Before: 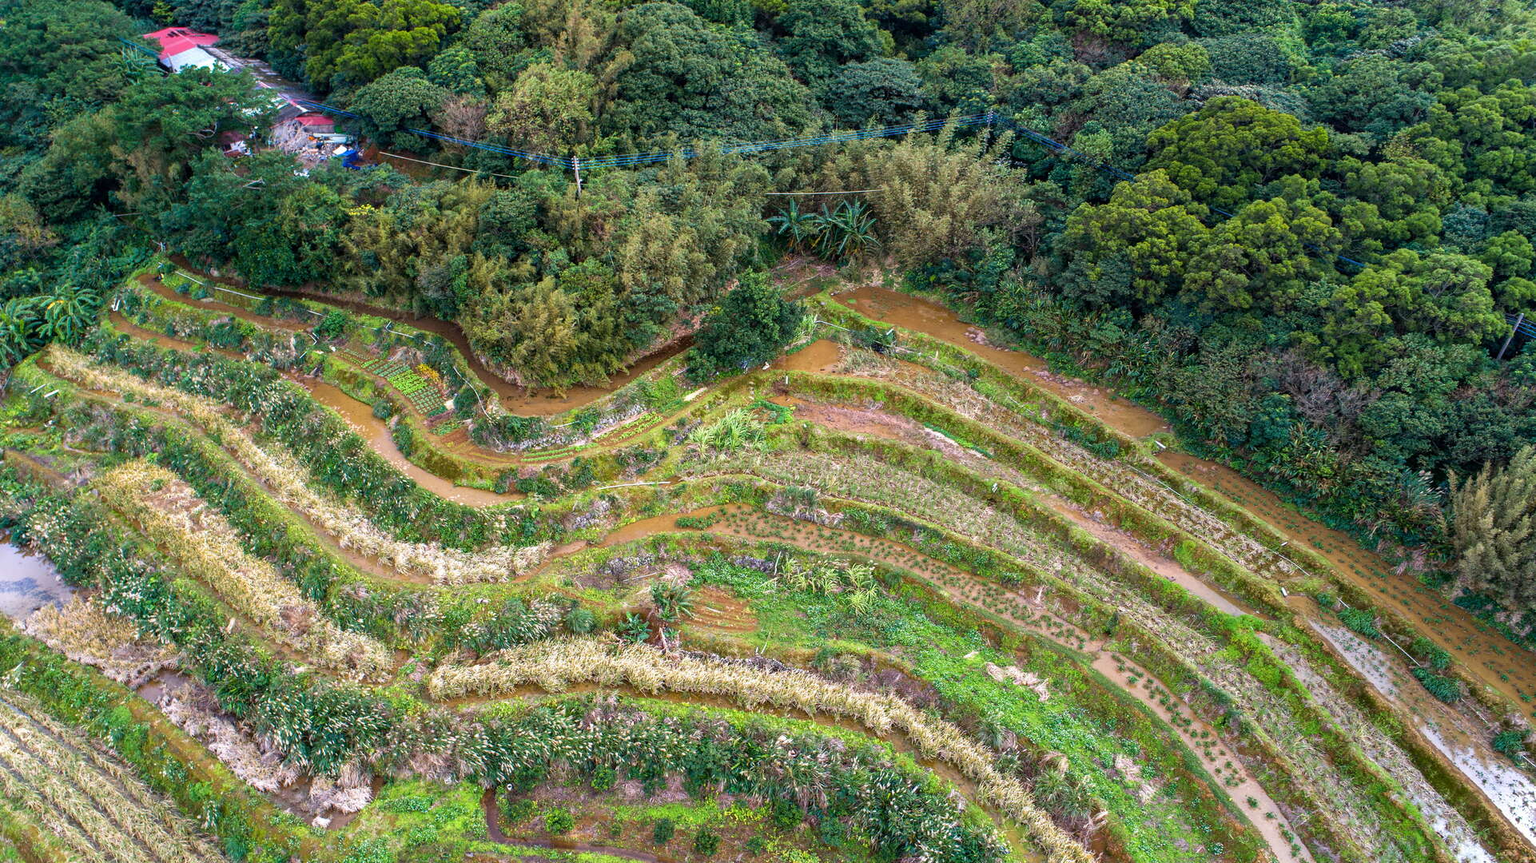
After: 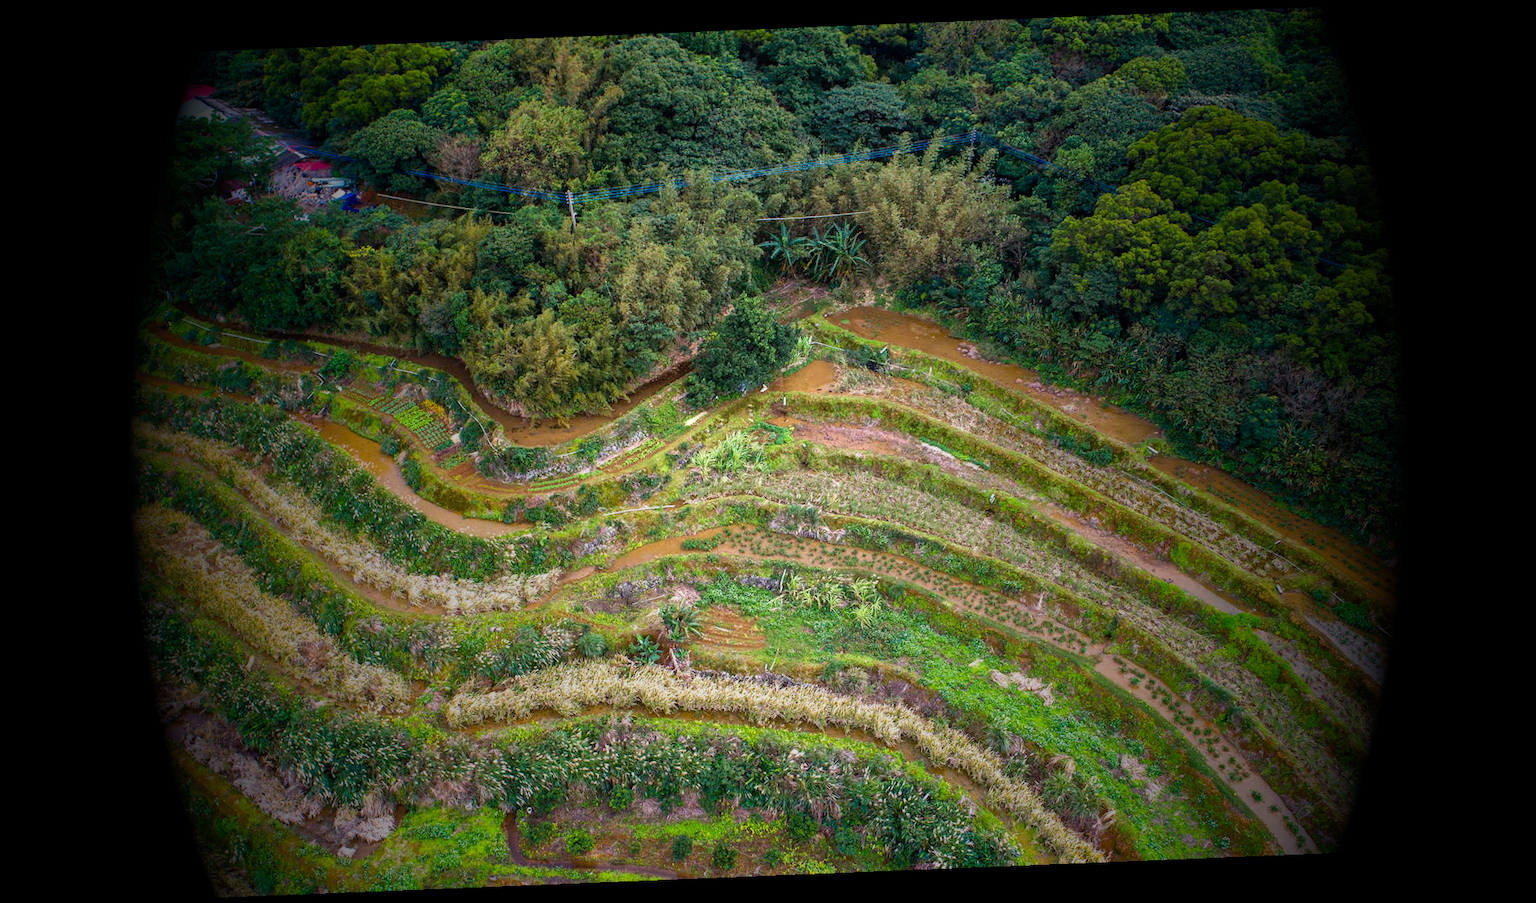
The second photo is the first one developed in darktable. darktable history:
rotate and perspective: rotation -2.29°, automatic cropping off
vignetting: fall-off start 15.9%, fall-off radius 100%, brightness -1, saturation 0.5, width/height ratio 0.719
